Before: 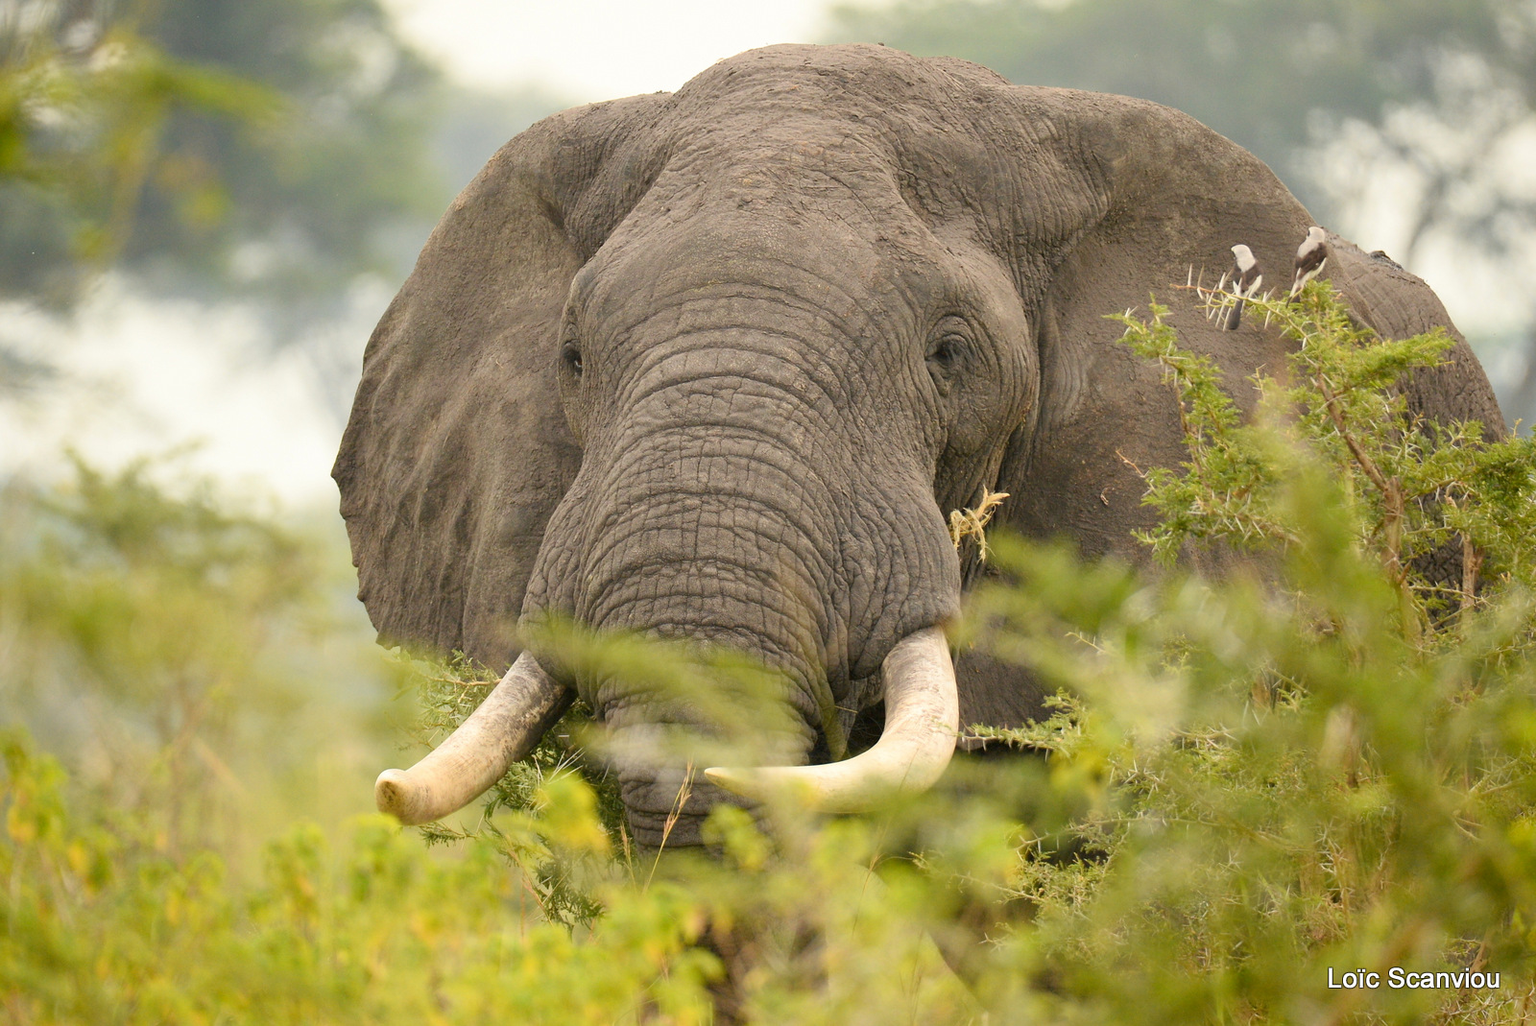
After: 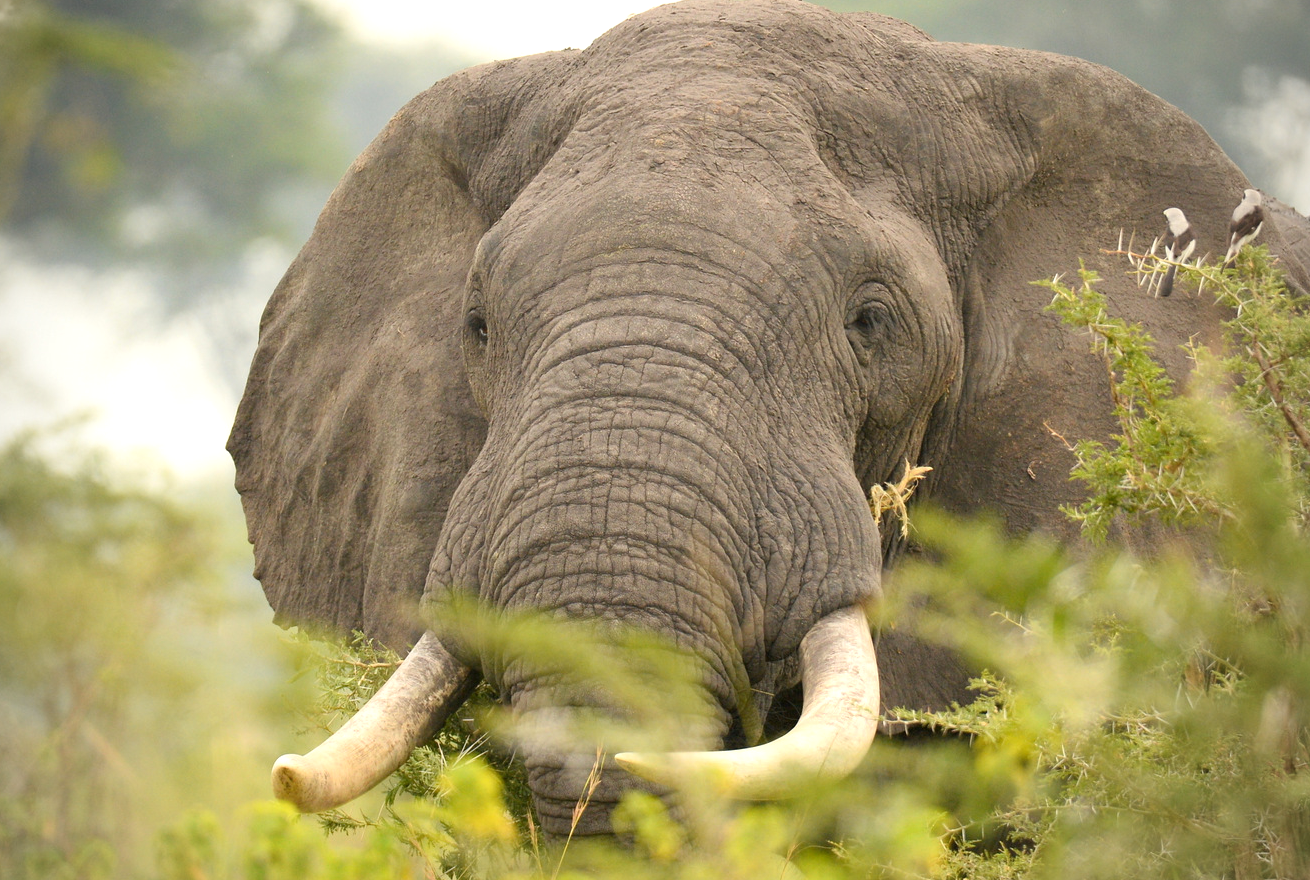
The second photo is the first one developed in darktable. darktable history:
vignetting: fall-off radius 60.92%
crop and rotate: left 7.557%, top 4.435%, right 10.542%, bottom 13.238%
exposure: exposure 0.224 EV, compensate highlight preservation false
